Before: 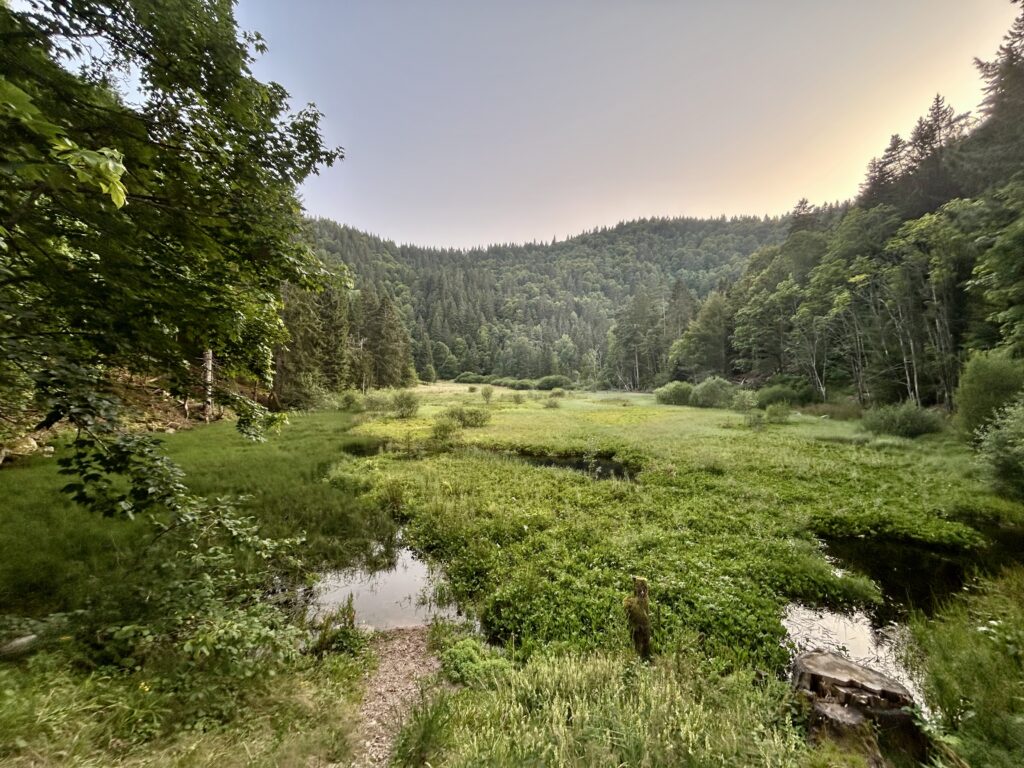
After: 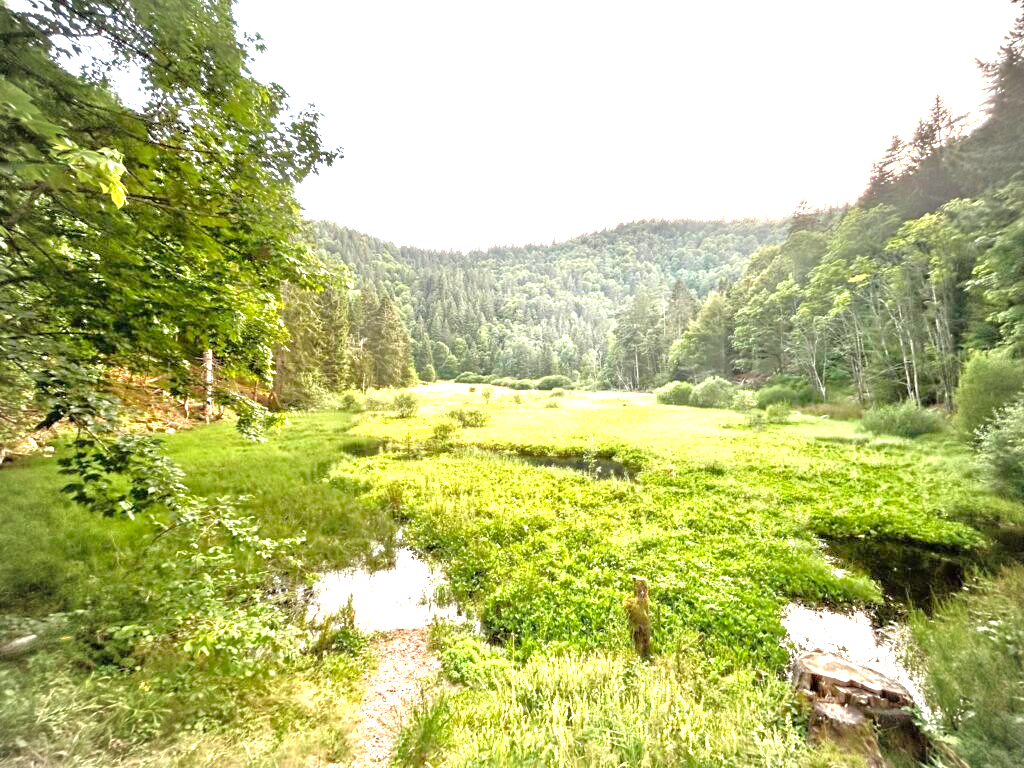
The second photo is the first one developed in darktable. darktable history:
exposure: black level correction 0, exposure 1 EV, compensate exposure bias true, compensate highlight preservation false
white balance: emerald 1
tone equalizer: -7 EV 0.15 EV, -6 EV 0.6 EV, -5 EV 1.15 EV, -4 EV 1.33 EV, -3 EV 1.15 EV, -2 EV 0.6 EV, -1 EV 0.15 EV, mask exposure compensation -0.5 EV
vignetting: on, module defaults
